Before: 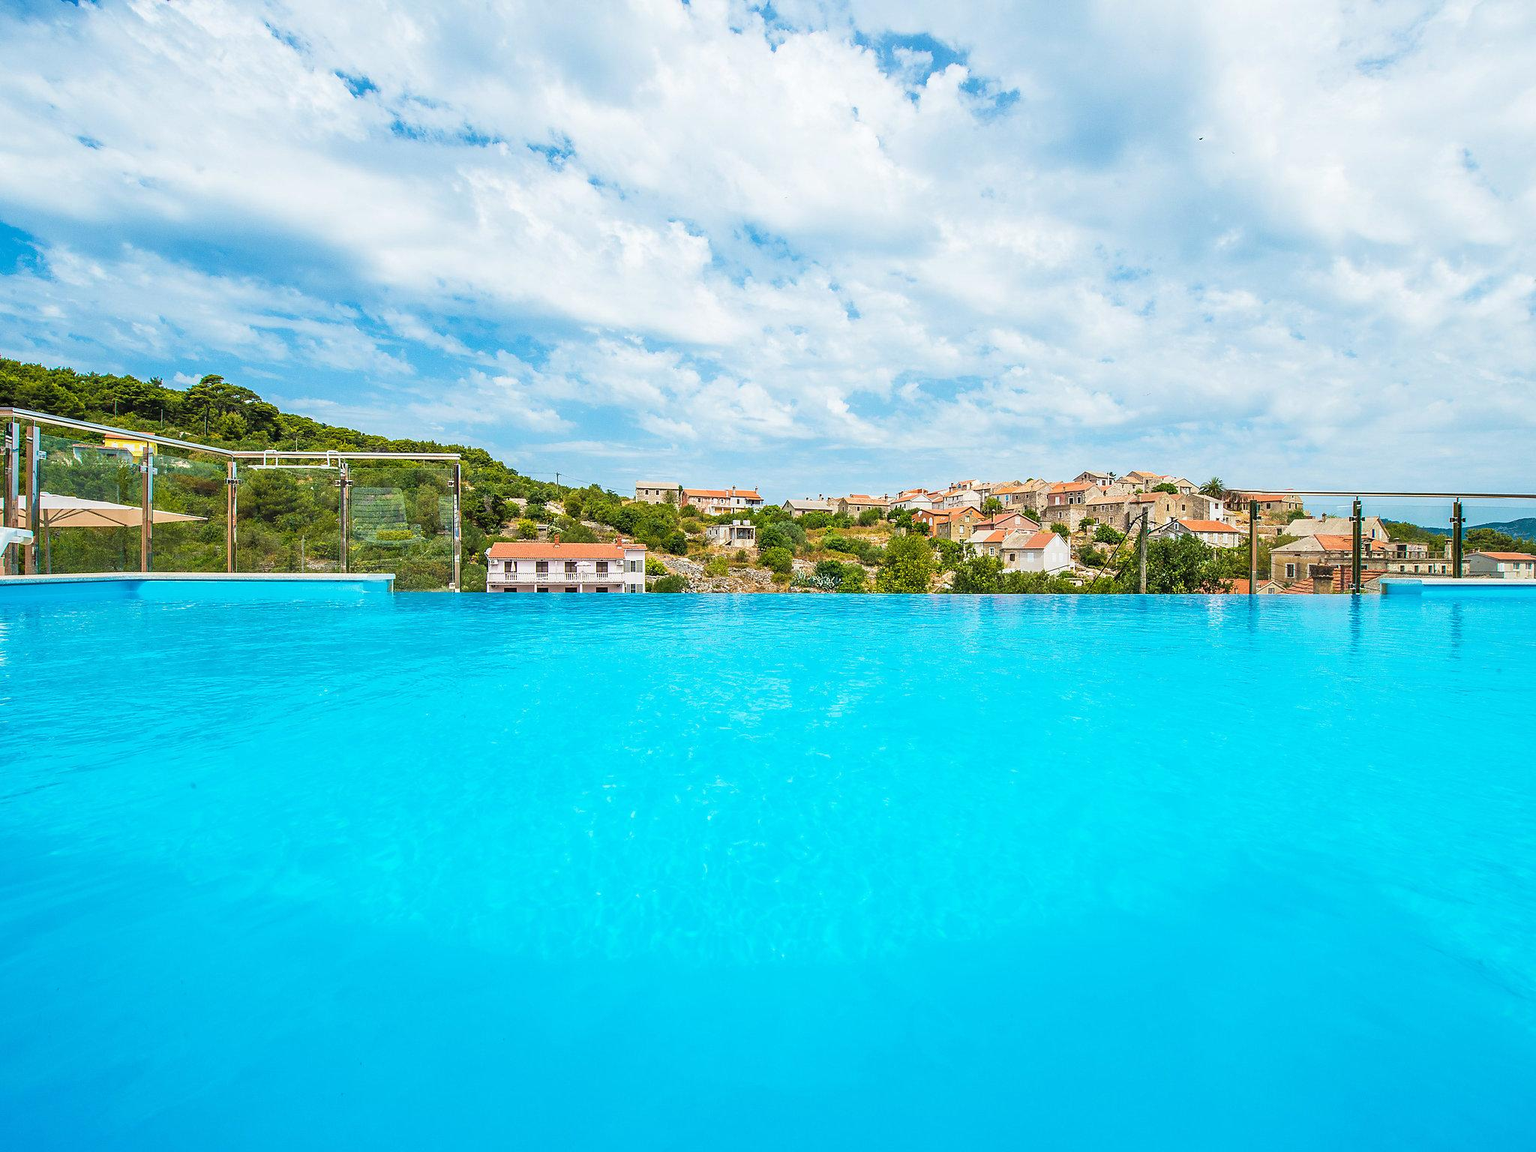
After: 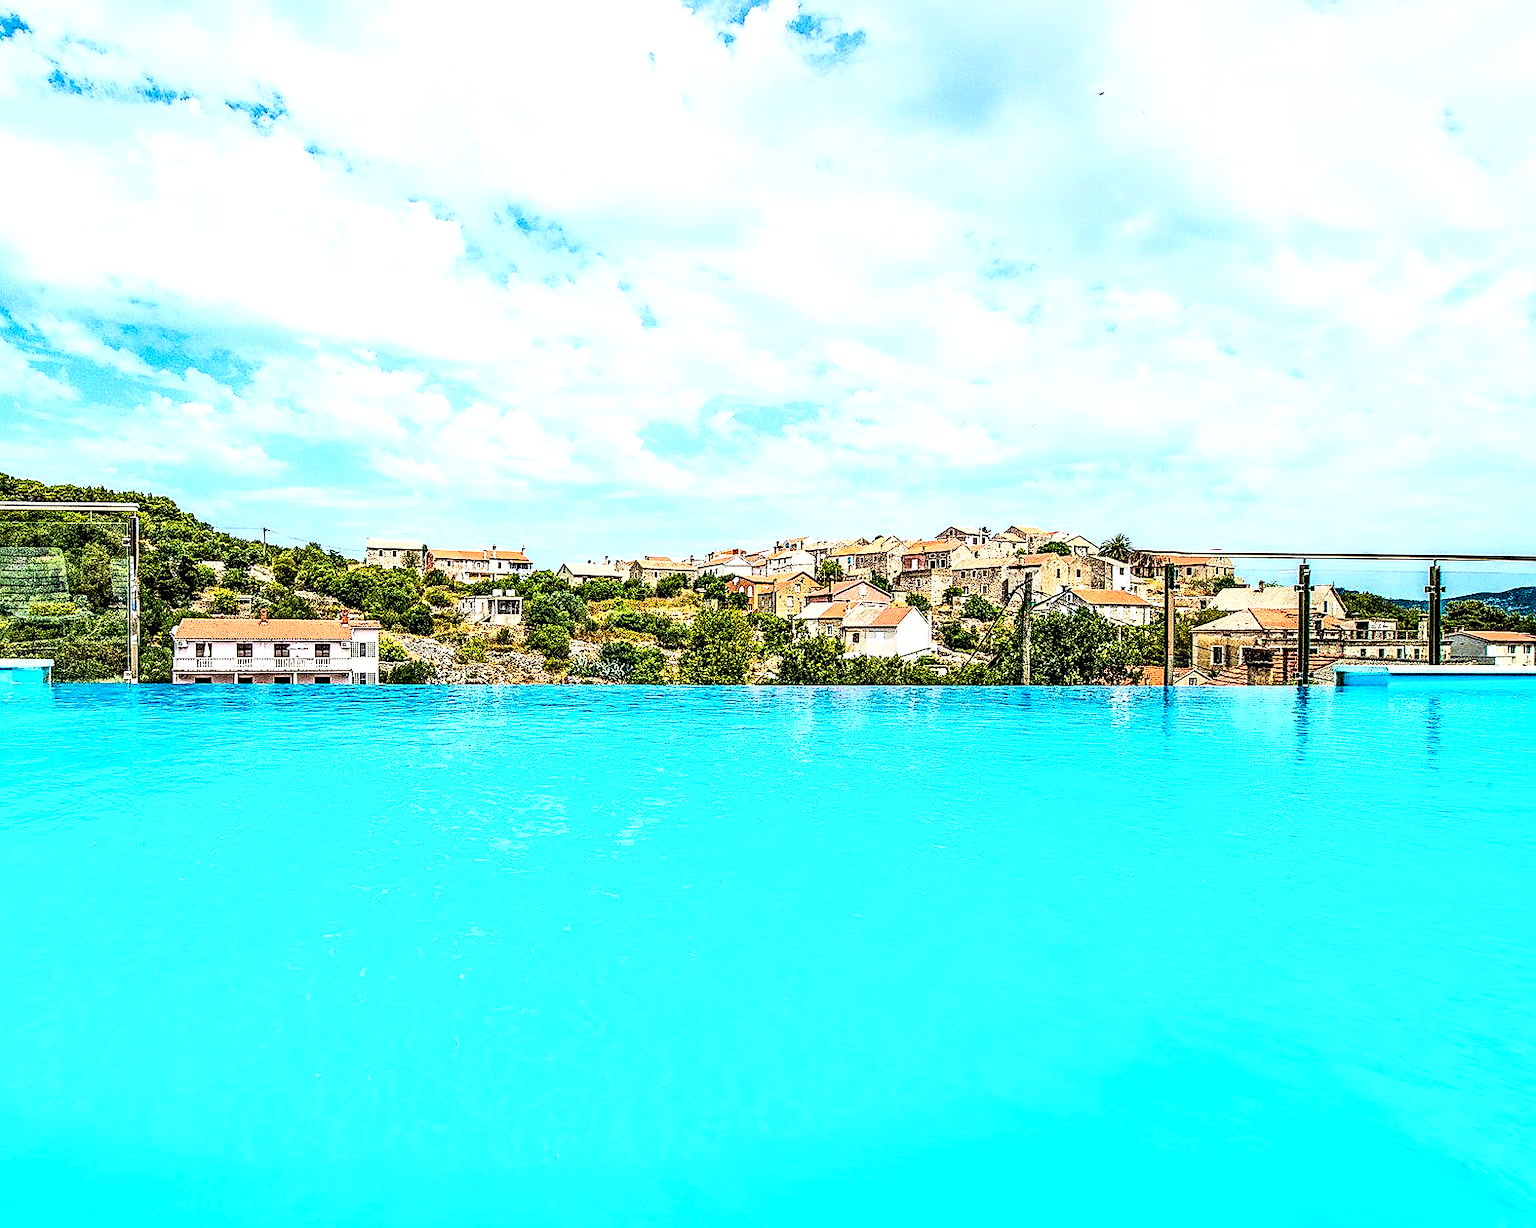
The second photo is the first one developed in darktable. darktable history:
base curve: curves: ch0 [(0, 0) (0.018, 0.026) (0.143, 0.37) (0.33, 0.731) (0.458, 0.853) (0.735, 0.965) (0.905, 0.986) (1, 1)]
crop: left 23.095%, top 5.827%, bottom 11.854%
local contrast: highlights 115%, shadows 42%, detail 293%
sharpen: on, module defaults
